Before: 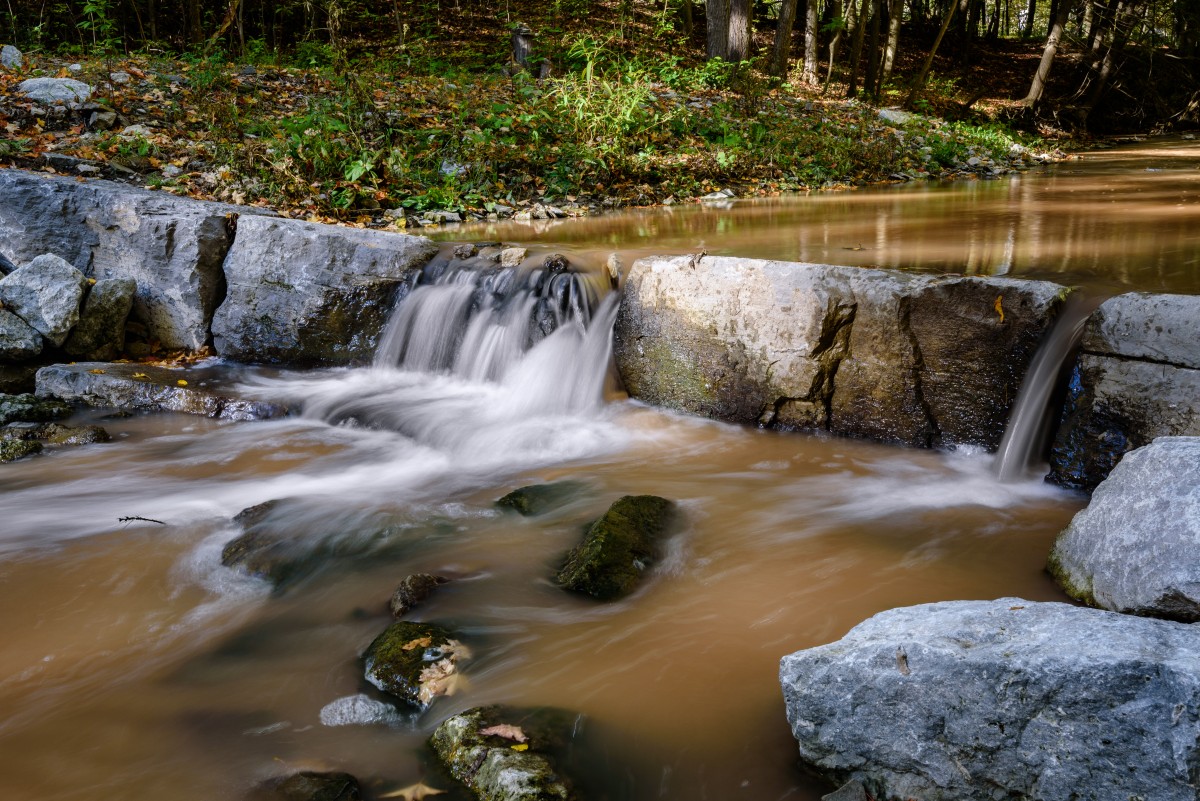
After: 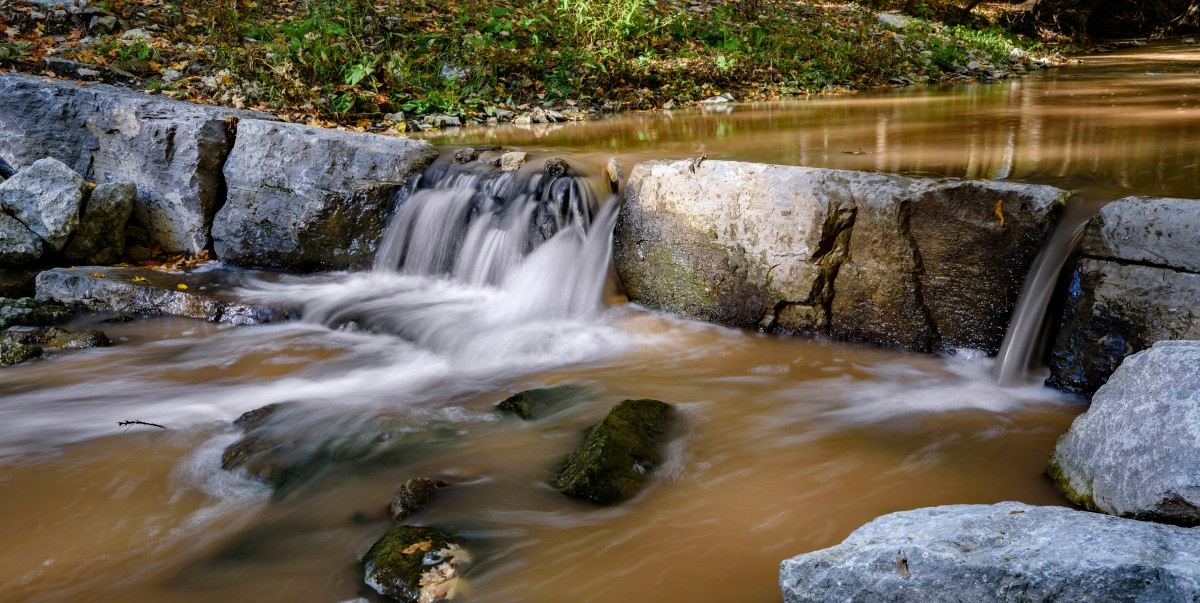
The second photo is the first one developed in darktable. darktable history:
haze removal: compatibility mode true, adaptive false
crop and rotate: top 12.094%, bottom 12.517%
